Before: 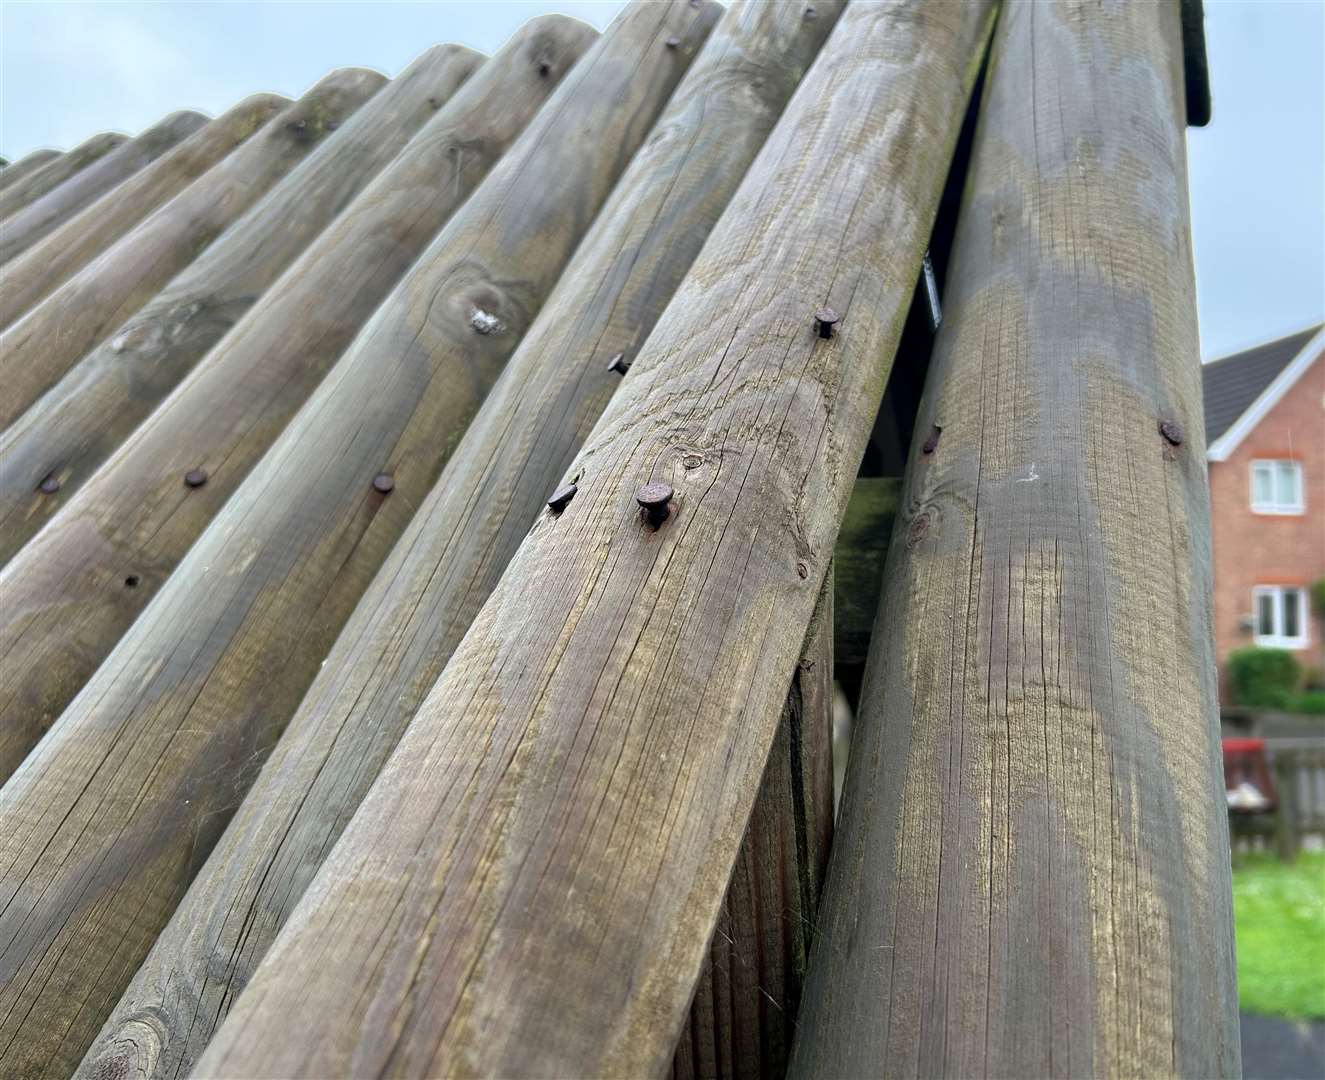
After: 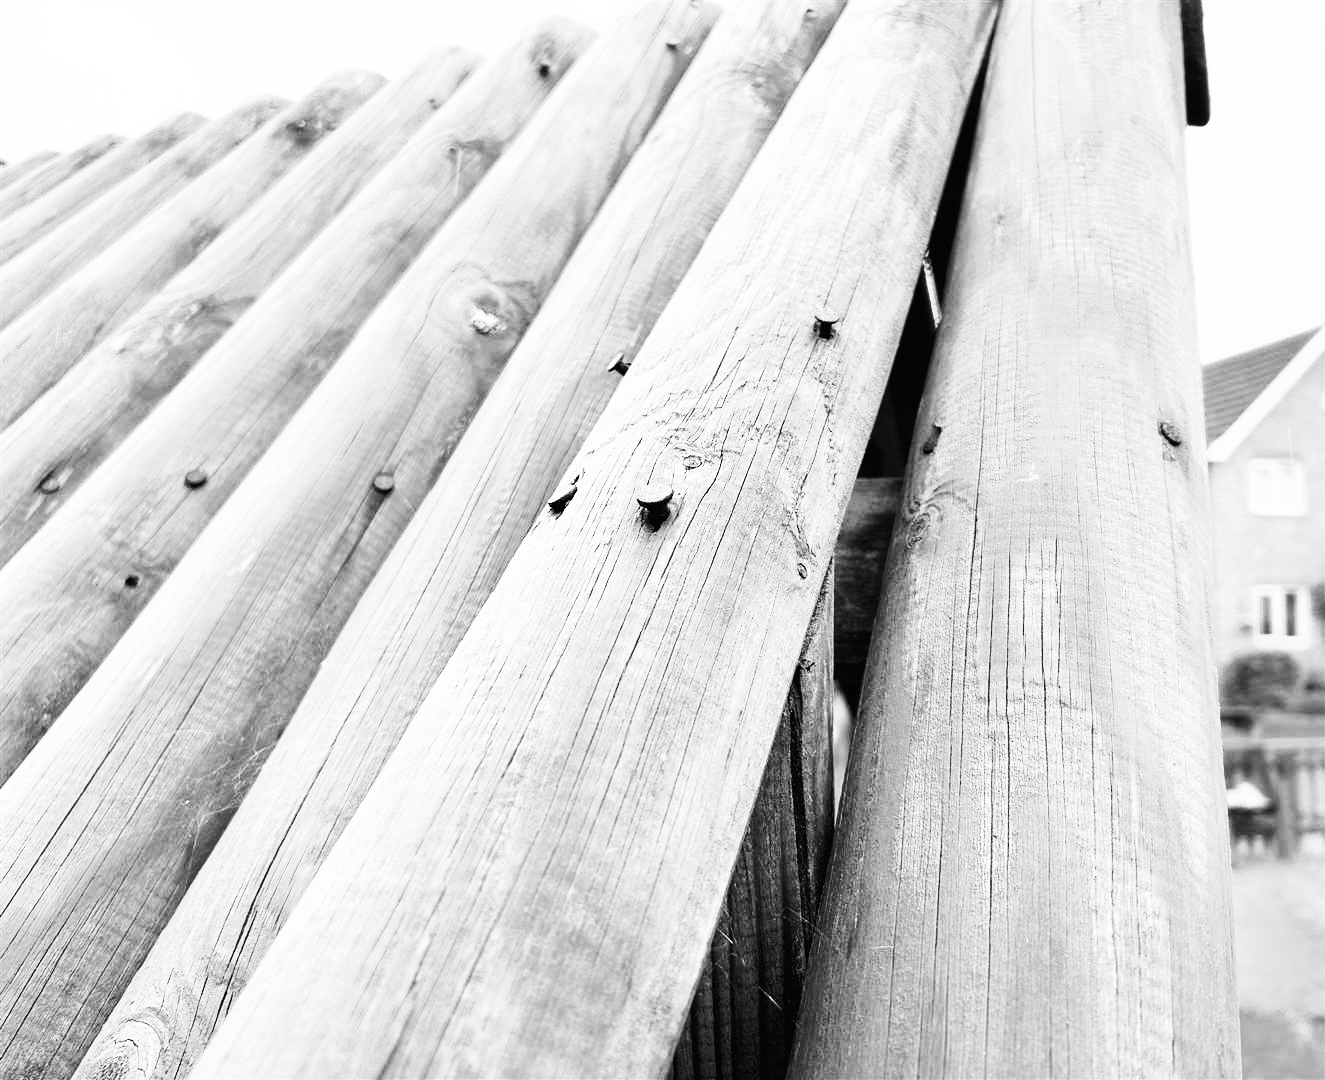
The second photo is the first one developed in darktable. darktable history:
contrast brightness saturation: contrast 0.2, brightness 0.16, saturation 0.22
base curve: curves: ch0 [(0, 0) (0.007, 0.004) (0.027, 0.03) (0.046, 0.07) (0.207, 0.54) (0.442, 0.872) (0.673, 0.972) (1, 1)], preserve colors none
monochrome: size 1
